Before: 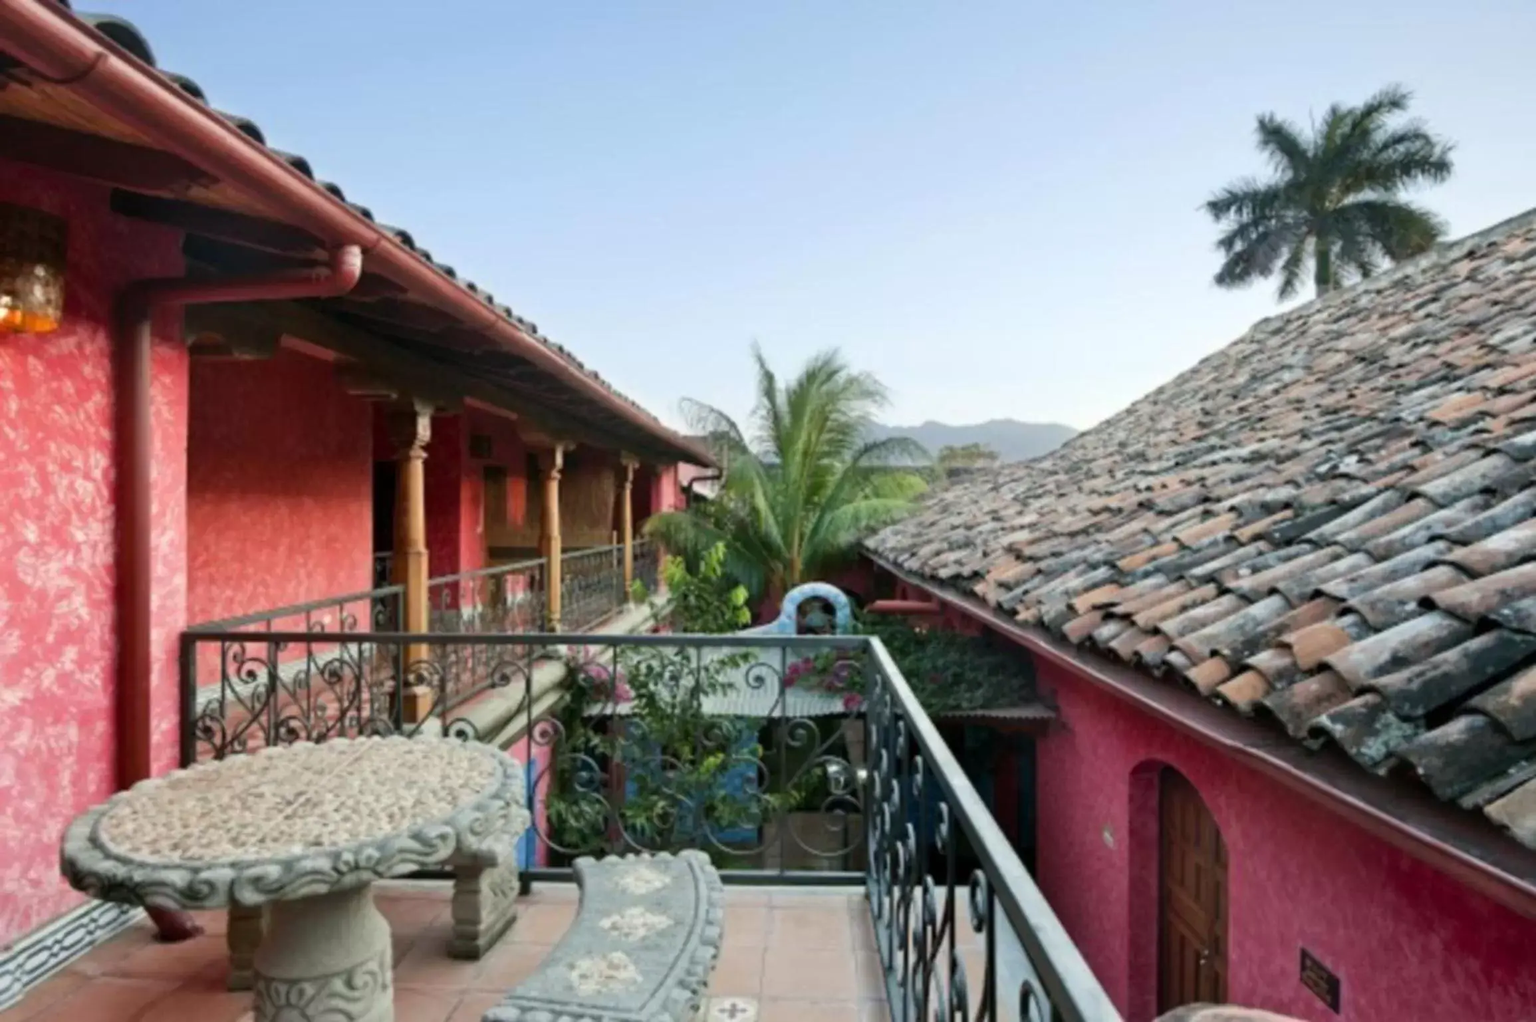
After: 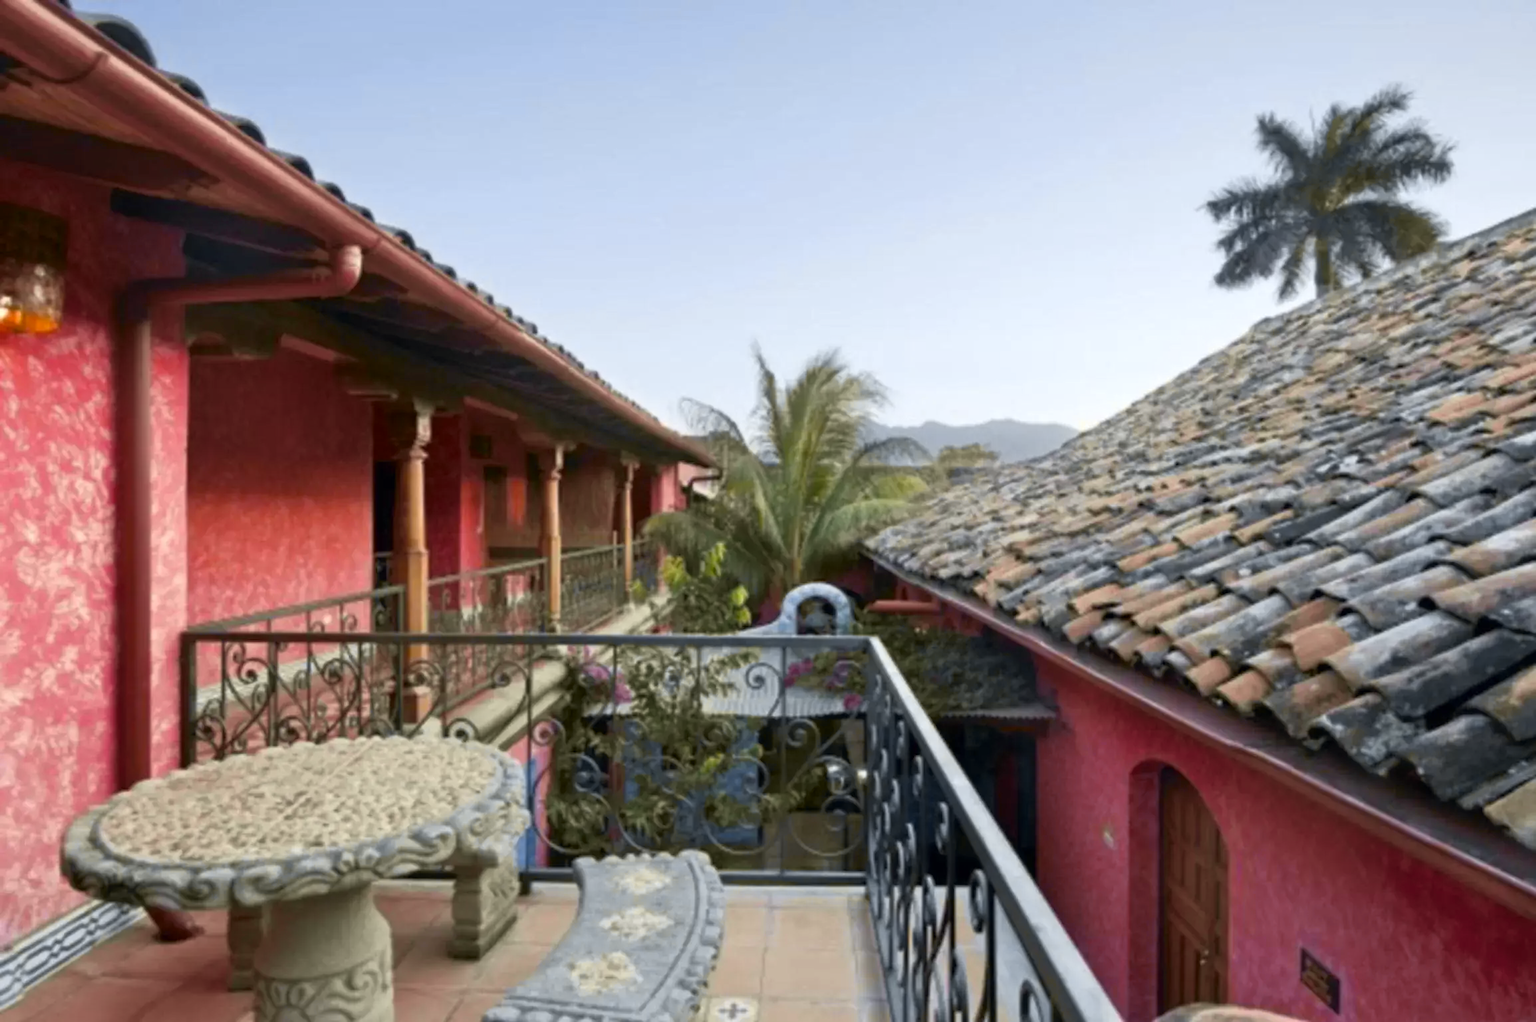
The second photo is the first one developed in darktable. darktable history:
tone curve: curves: ch0 [(0, 0) (0.15, 0.17) (0.452, 0.437) (0.611, 0.588) (0.751, 0.749) (1, 1)]; ch1 [(0, 0) (0.325, 0.327) (0.412, 0.45) (0.453, 0.484) (0.5, 0.501) (0.541, 0.55) (0.617, 0.612) (0.695, 0.697) (1, 1)]; ch2 [(0, 0) (0.386, 0.397) (0.452, 0.459) (0.505, 0.498) (0.524, 0.547) (0.574, 0.566) (0.633, 0.641) (1, 1)], color space Lab, independent channels, preserve colors none
